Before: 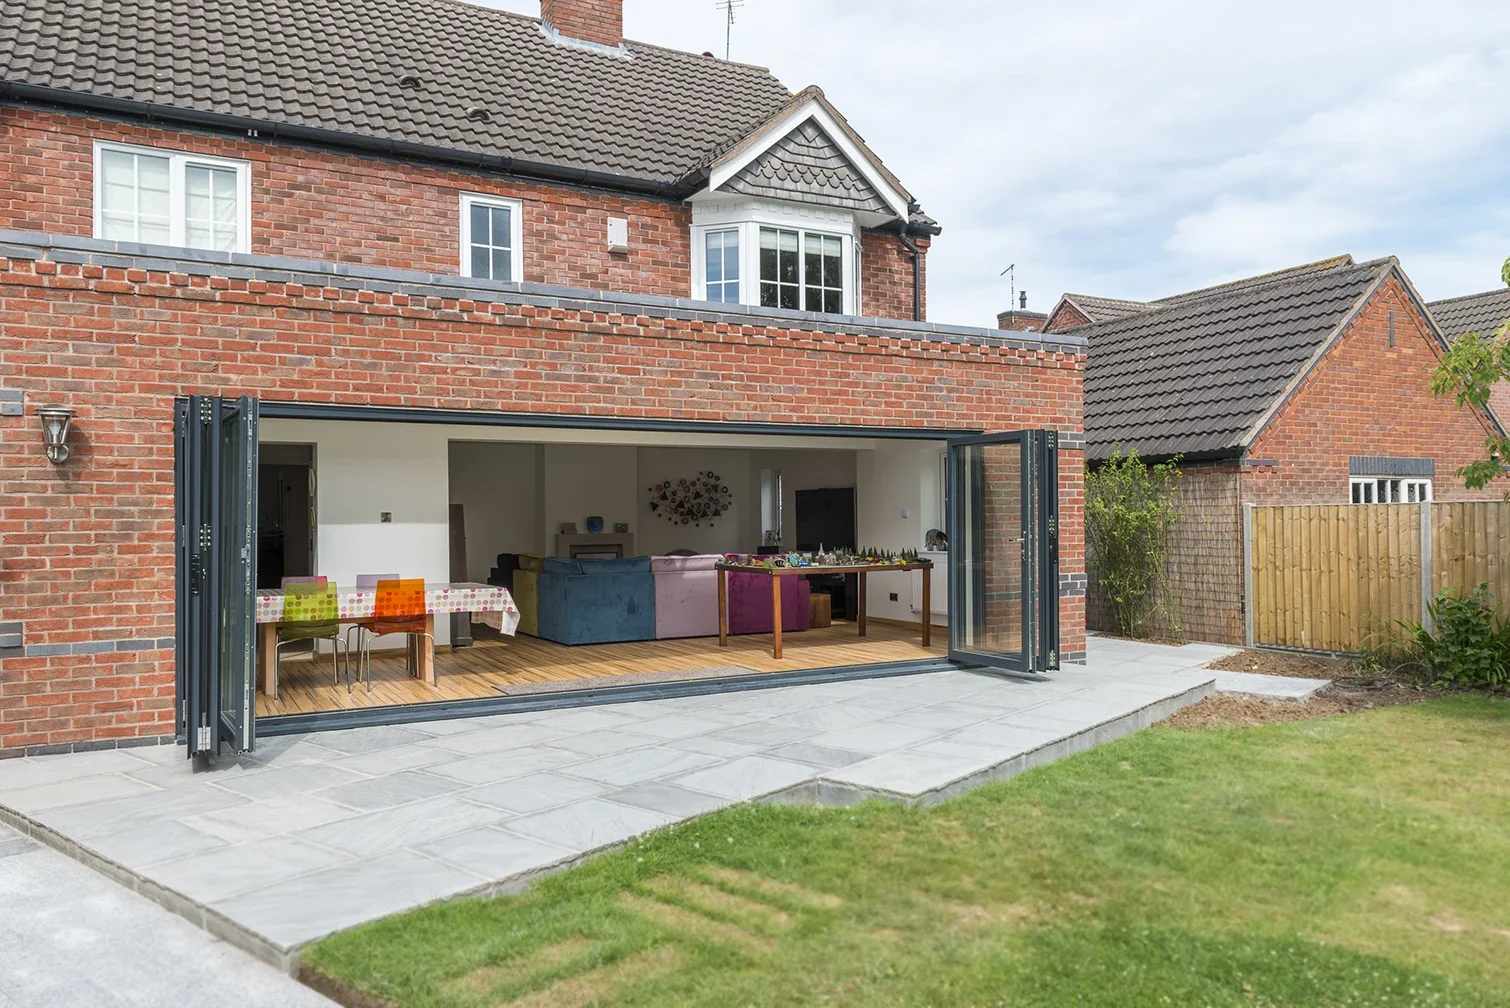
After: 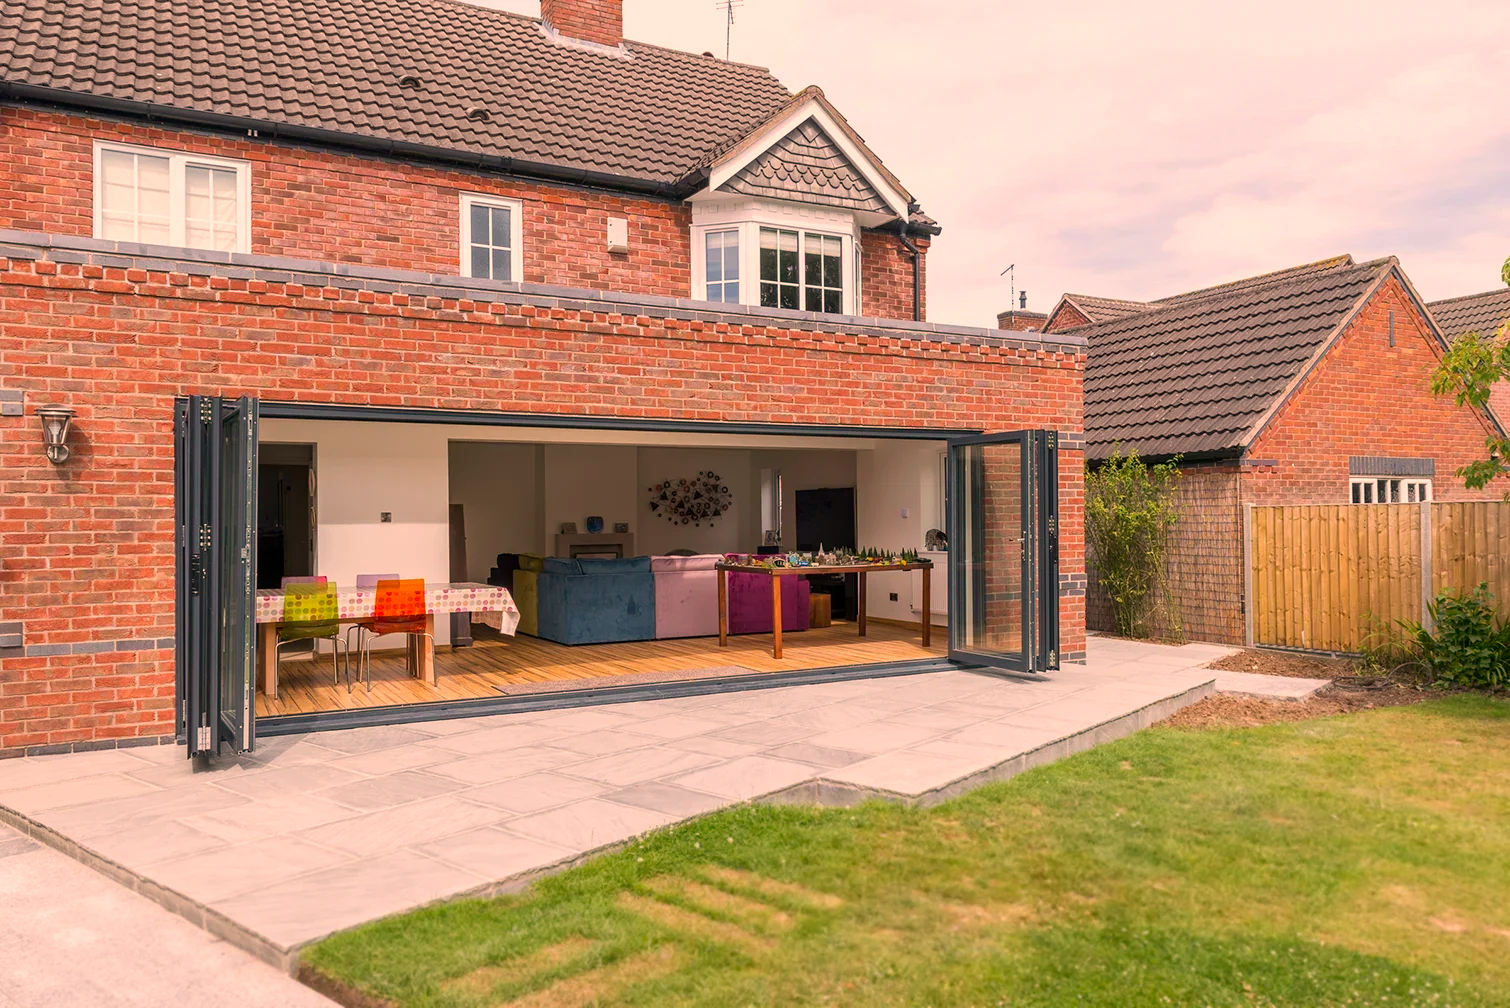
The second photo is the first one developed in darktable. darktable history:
color correction: highlights a* 20.8, highlights b* 19.72
